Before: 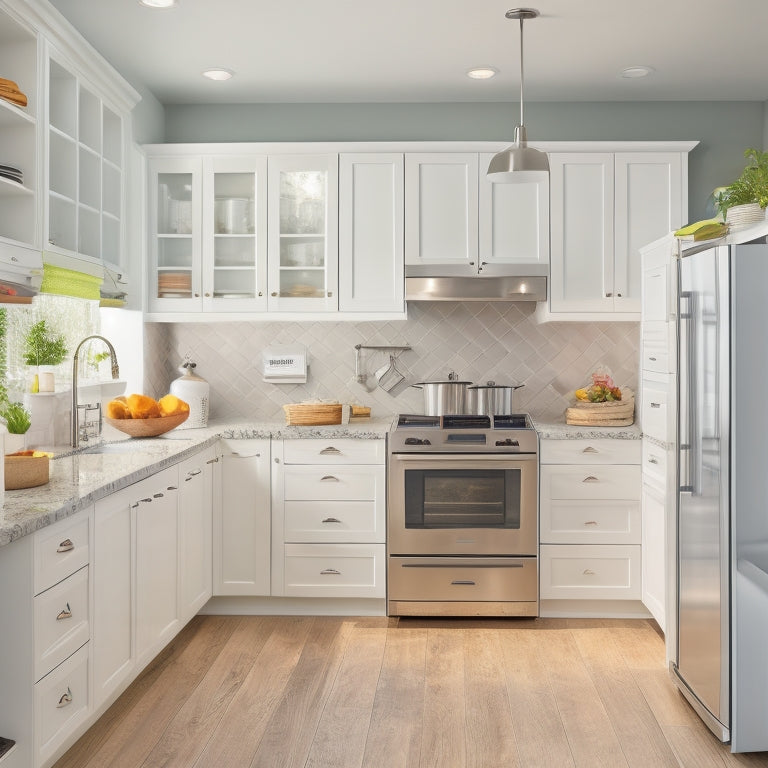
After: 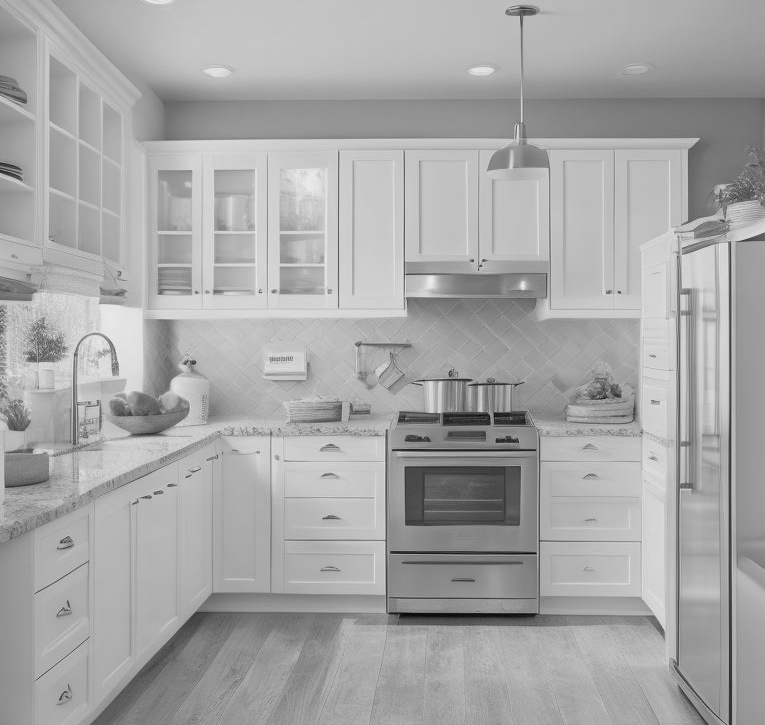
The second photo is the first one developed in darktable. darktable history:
monochrome: a 0, b 0, size 0.5, highlights 0.57
color balance rgb: contrast -10%
crop: top 0.448%, right 0.264%, bottom 5.045%
